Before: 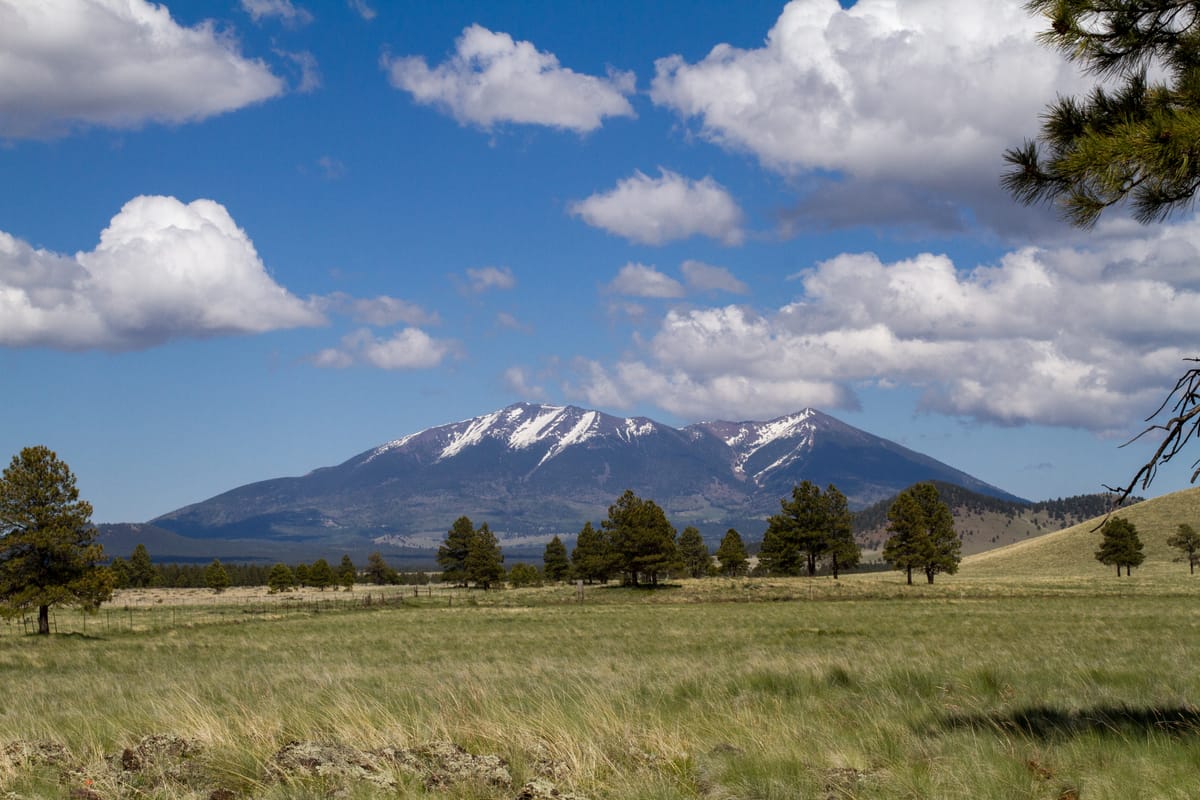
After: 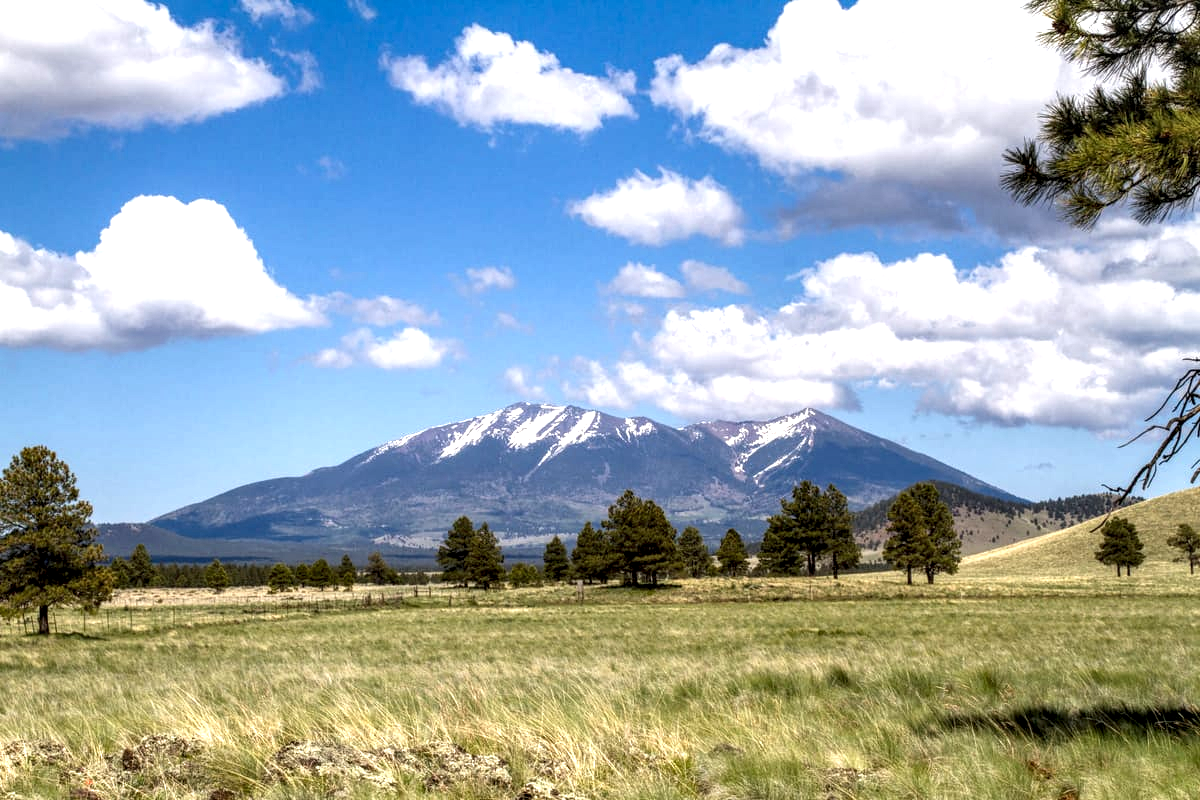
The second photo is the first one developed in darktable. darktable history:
local contrast: highlights 21%, detail 150%
exposure: black level correction 0, exposure 1.001 EV, compensate highlight preservation false
